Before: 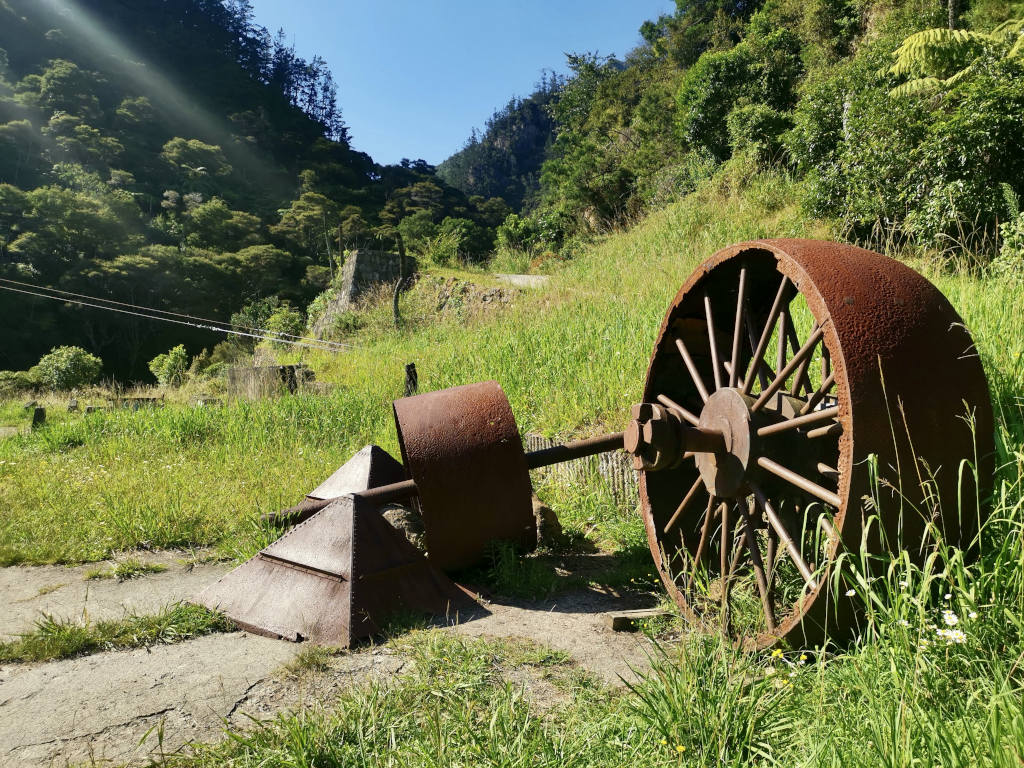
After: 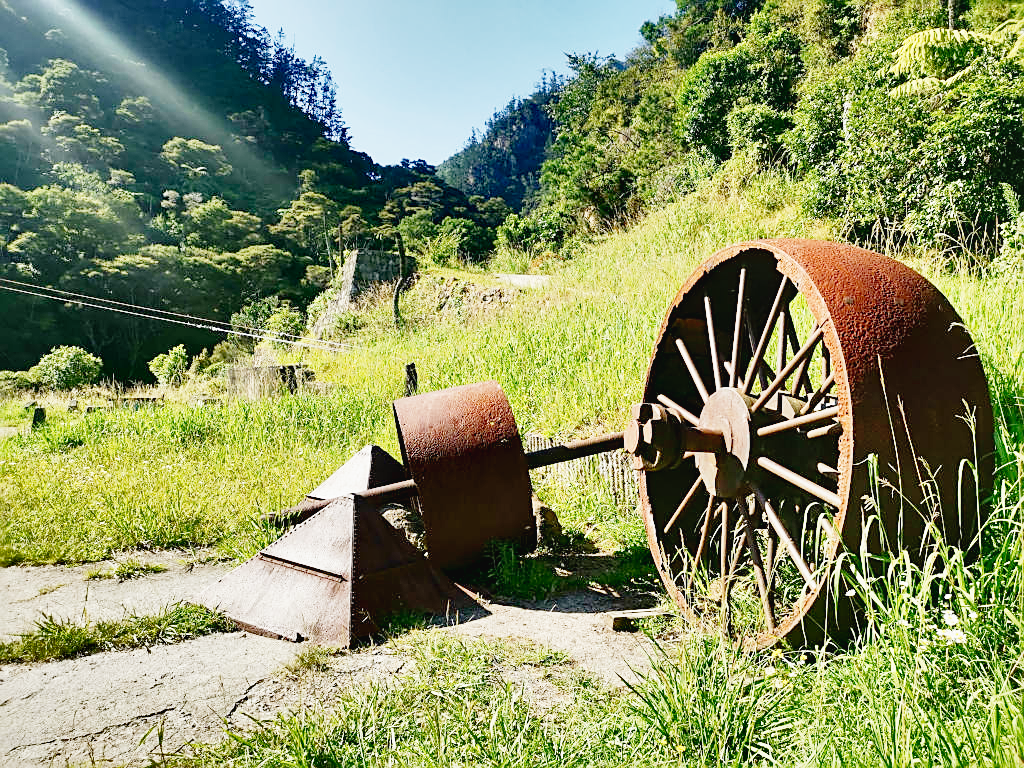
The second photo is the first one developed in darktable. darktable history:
base curve: curves: ch0 [(0, 0) (0.008, 0.007) (0.022, 0.029) (0.048, 0.089) (0.092, 0.197) (0.191, 0.399) (0.275, 0.534) (0.357, 0.65) (0.477, 0.78) (0.542, 0.833) (0.799, 0.973) (1, 1)], fusion 1, preserve colors none
contrast brightness saturation: contrast -0.083, brightness -0.037, saturation -0.112
shadows and highlights: radius 106.29, shadows 24.04, highlights -59.04, low approximation 0.01, soften with gaussian
local contrast: mode bilateral grid, contrast 20, coarseness 51, detail 120%, midtone range 0.2
sharpen: on, module defaults
